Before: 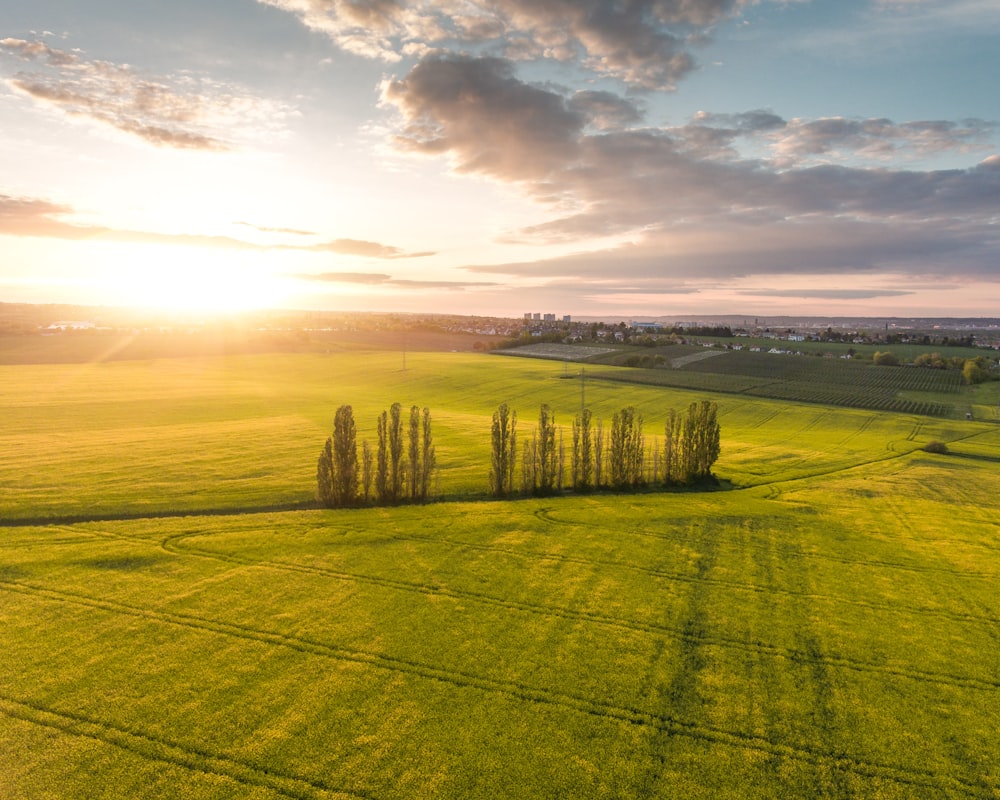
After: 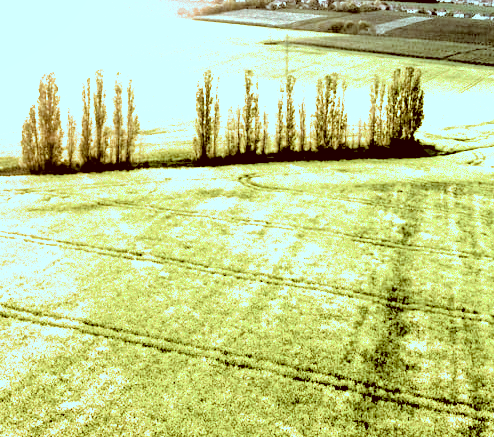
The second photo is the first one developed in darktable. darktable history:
exposure: black level correction 0, exposure 1.379 EV, compensate exposure bias true, compensate highlight preservation false
crop: left 29.672%, top 41.786%, right 20.851%, bottom 3.487%
color correction: highlights a* -14.62, highlights b* -16.22, shadows a* 10.12, shadows b* 29.4
local contrast: highlights 100%, shadows 100%, detail 120%, midtone range 0.2
filmic rgb: black relative exposure -1 EV, white relative exposure 2.05 EV, hardness 1.52, contrast 2.25, enable highlight reconstruction true
